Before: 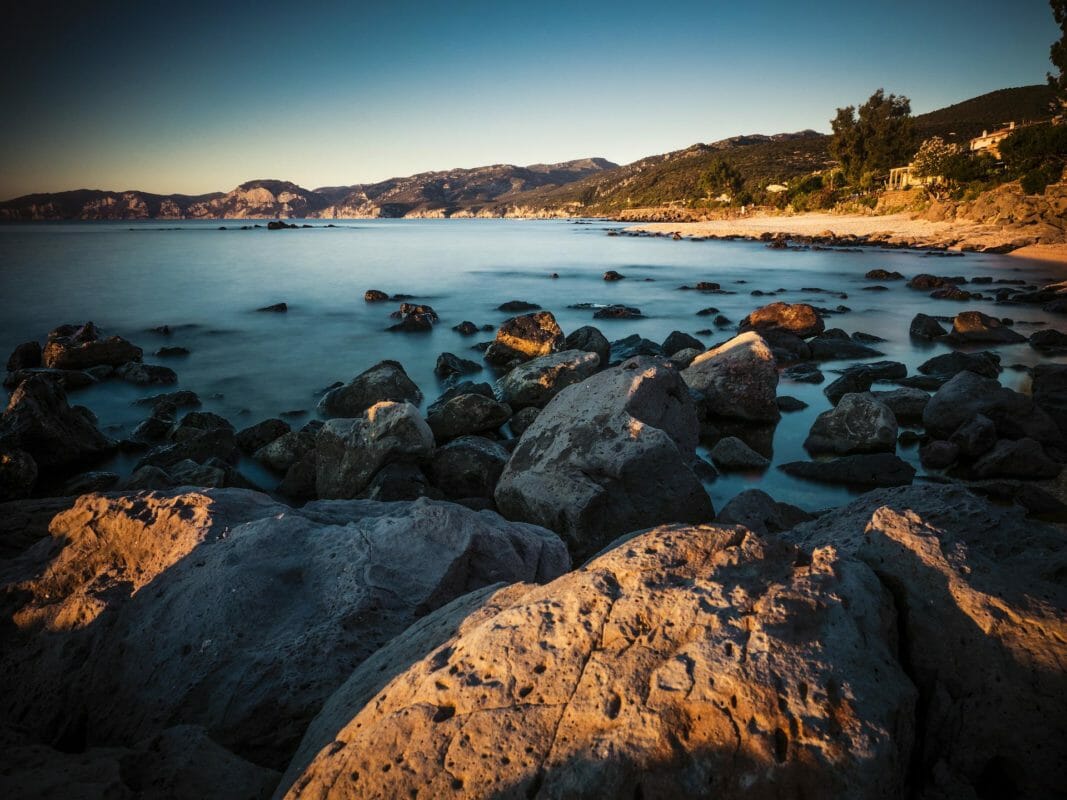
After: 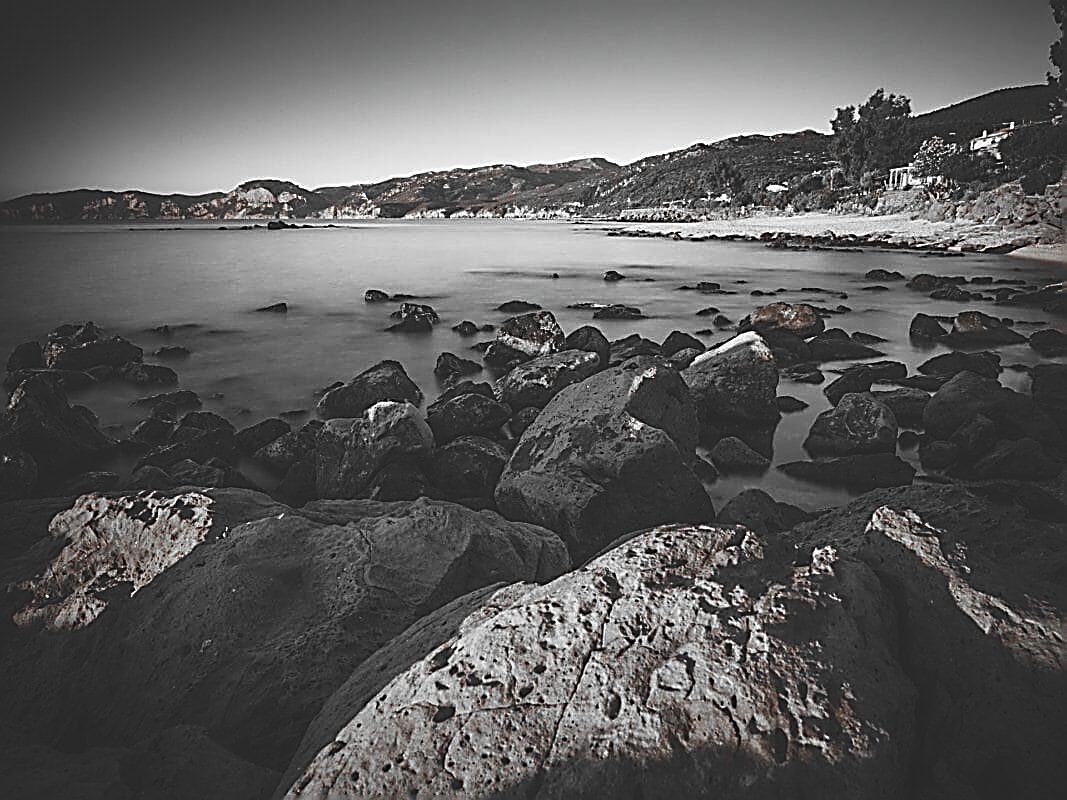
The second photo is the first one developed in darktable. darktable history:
exposure: black level correction -0.023, exposure -0.039 EV, compensate highlight preservation false
sharpen: amount 2
color zones: curves: ch1 [(0, 0.006) (0.094, 0.285) (0.171, 0.001) (0.429, 0.001) (0.571, 0.003) (0.714, 0.004) (0.857, 0.004) (1, 0.006)]
